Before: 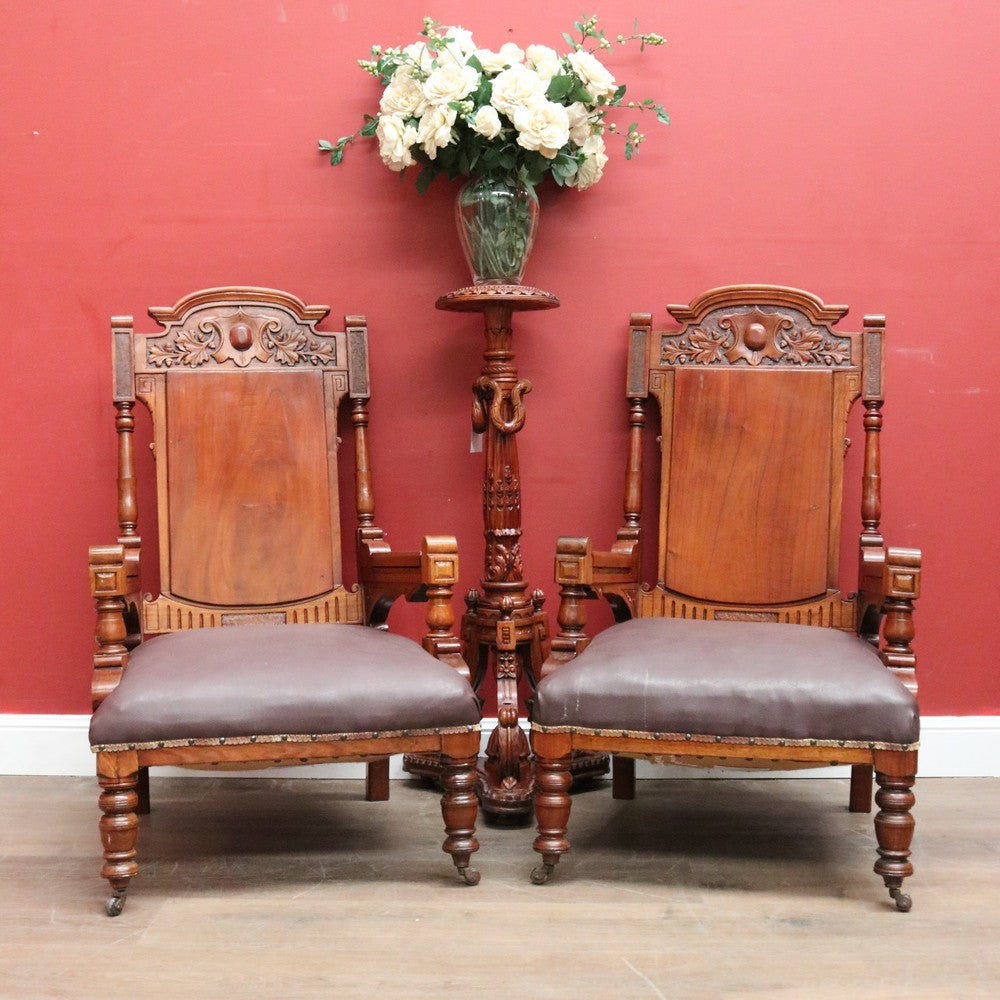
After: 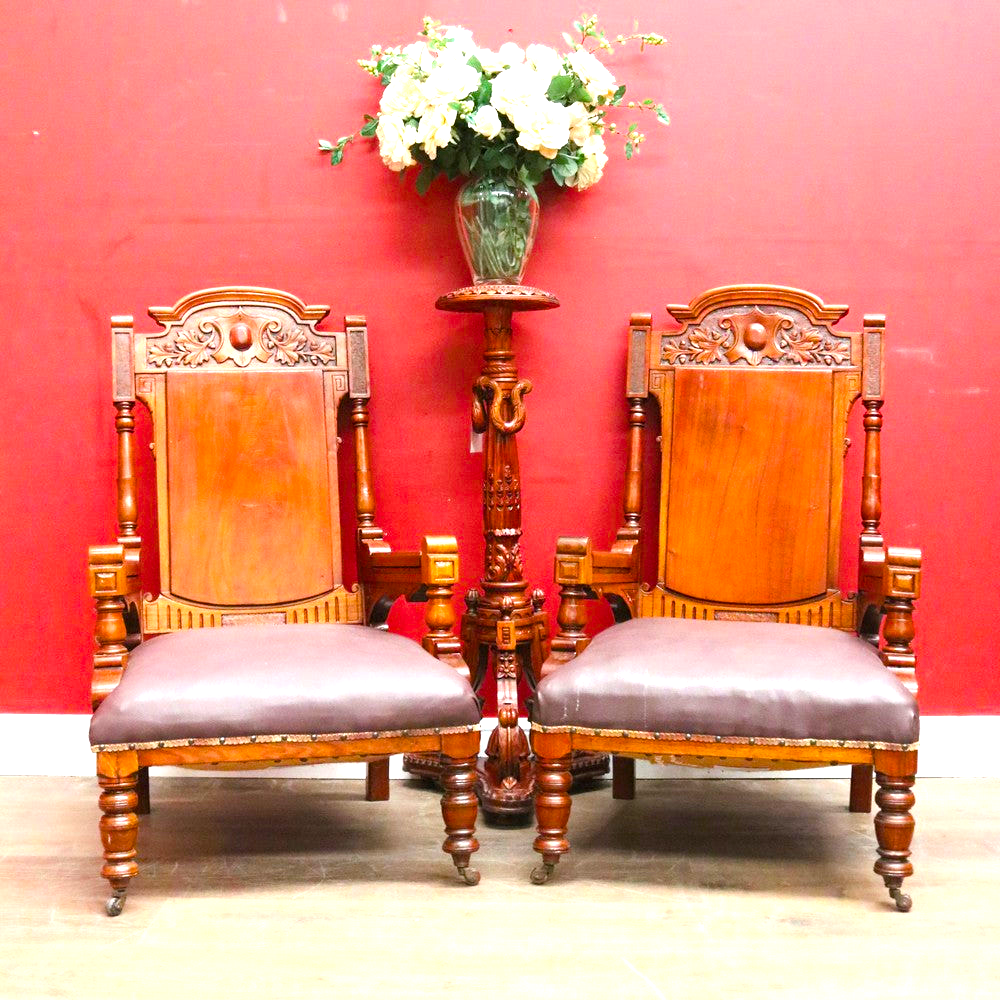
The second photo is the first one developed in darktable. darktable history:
color balance rgb: perceptual saturation grading › global saturation 29.186%, perceptual saturation grading › mid-tones 11.955%, perceptual saturation grading › shadows 11.051%, global vibrance 20%
exposure: exposure 1 EV, compensate highlight preservation false
